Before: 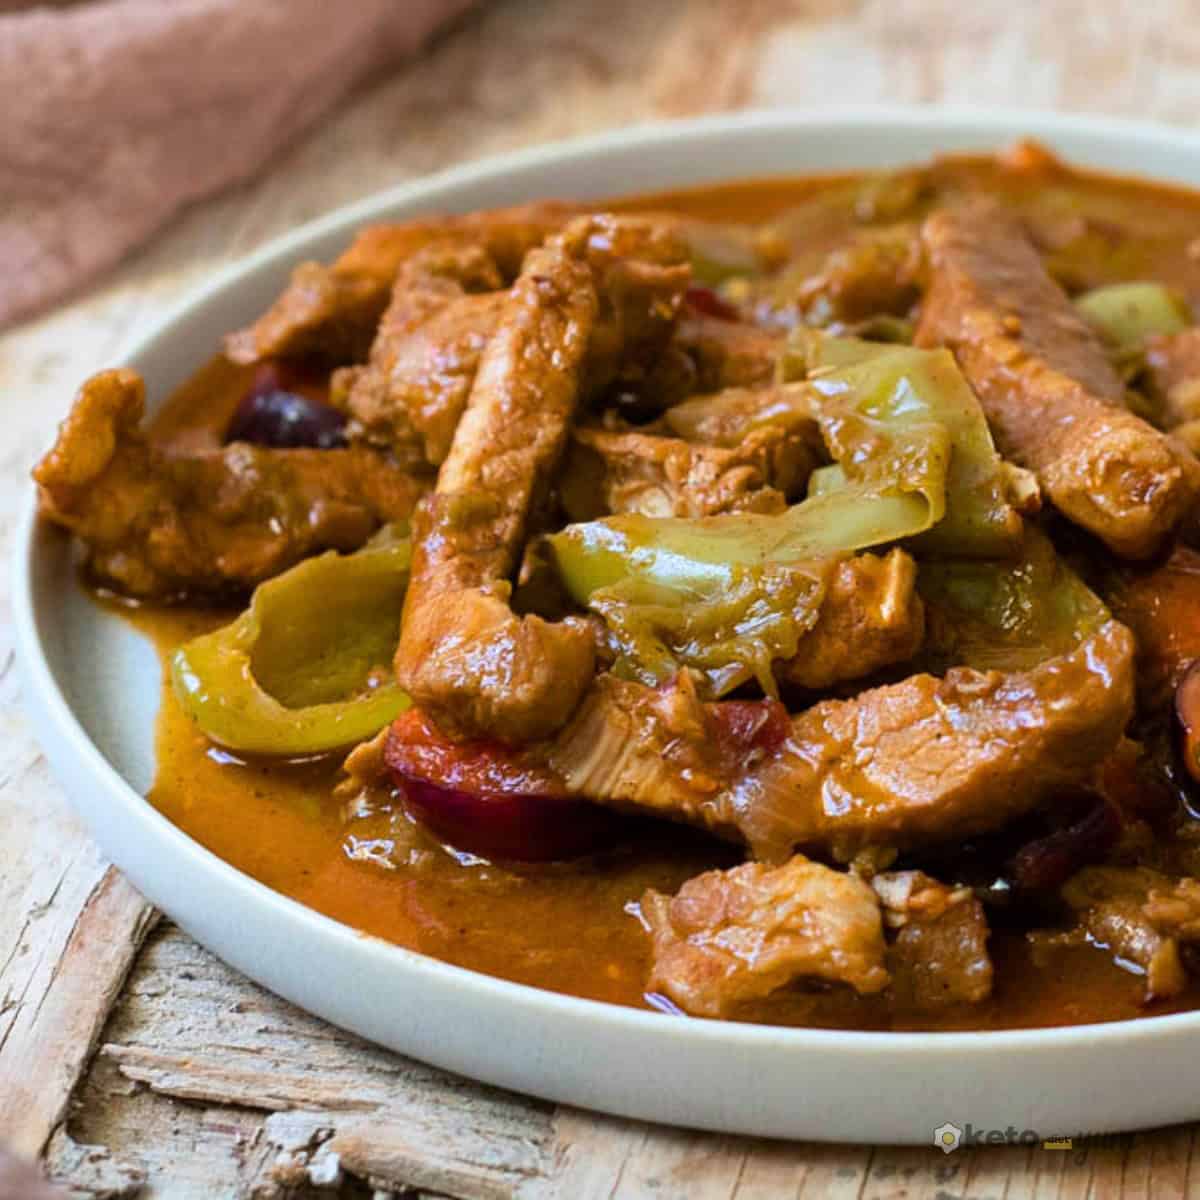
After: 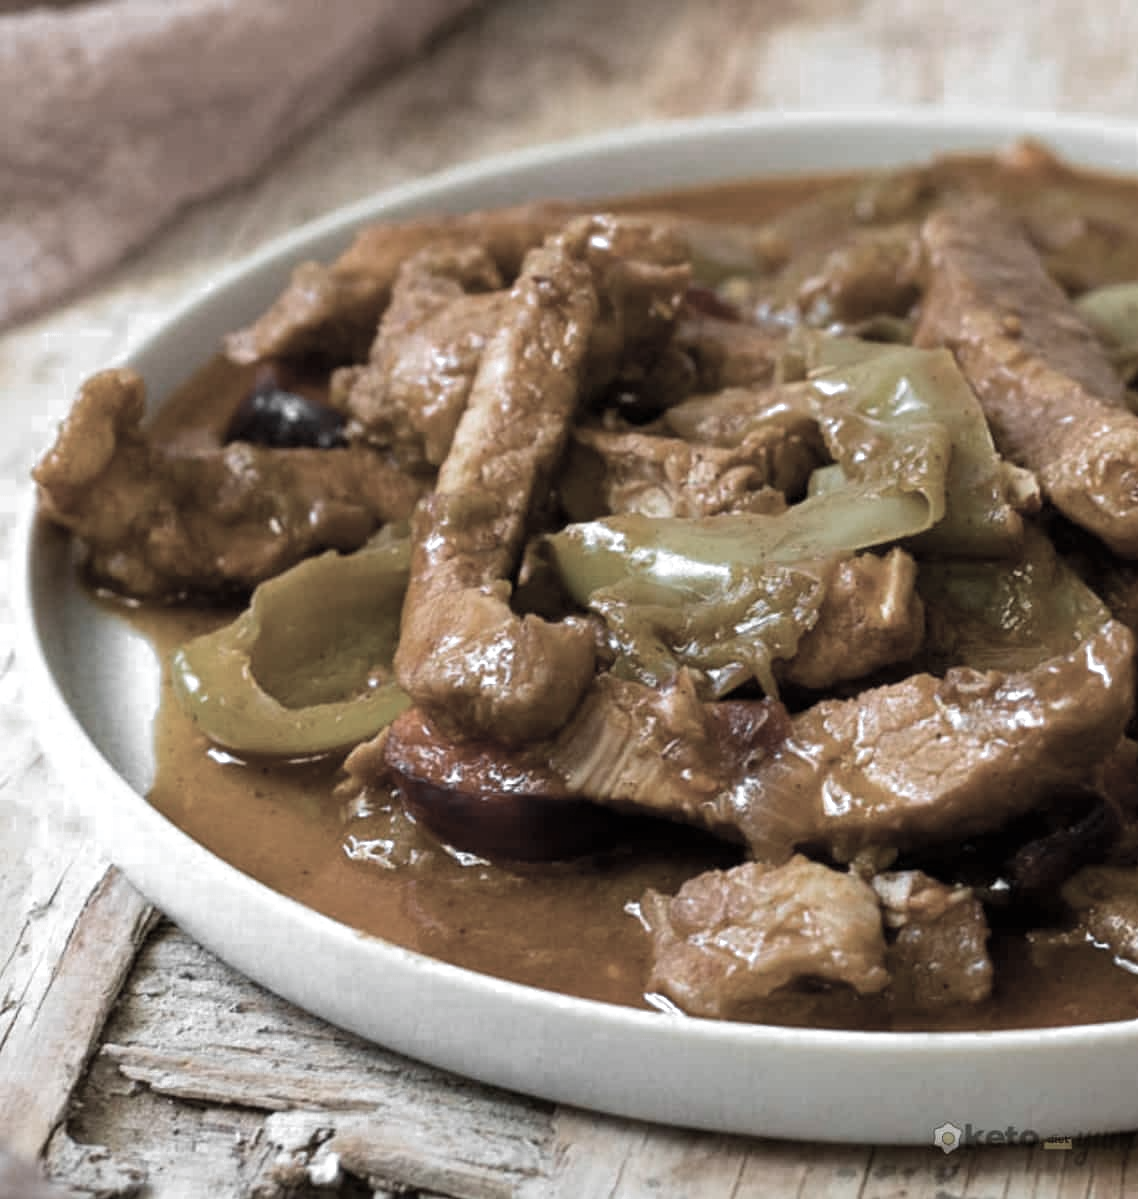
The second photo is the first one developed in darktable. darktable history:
crop and rotate: right 5.167%
color zones: curves: ch0 [(0, 0.613) (0.01, 0.613) (0.245, 0.448) (0.498, 0.529) (0.642, 0.665) (0.879, 0.777) (0.99, 0.613)]; ch1 [(0, 0.035) (0.121, 0.189) (0.259, 0.197) (0.415, 0.061) (0.589, 0.022) (0.732, 0.022) (0.857, 0.026) (0.991, 0.053)]
velvia: on, module defaults
